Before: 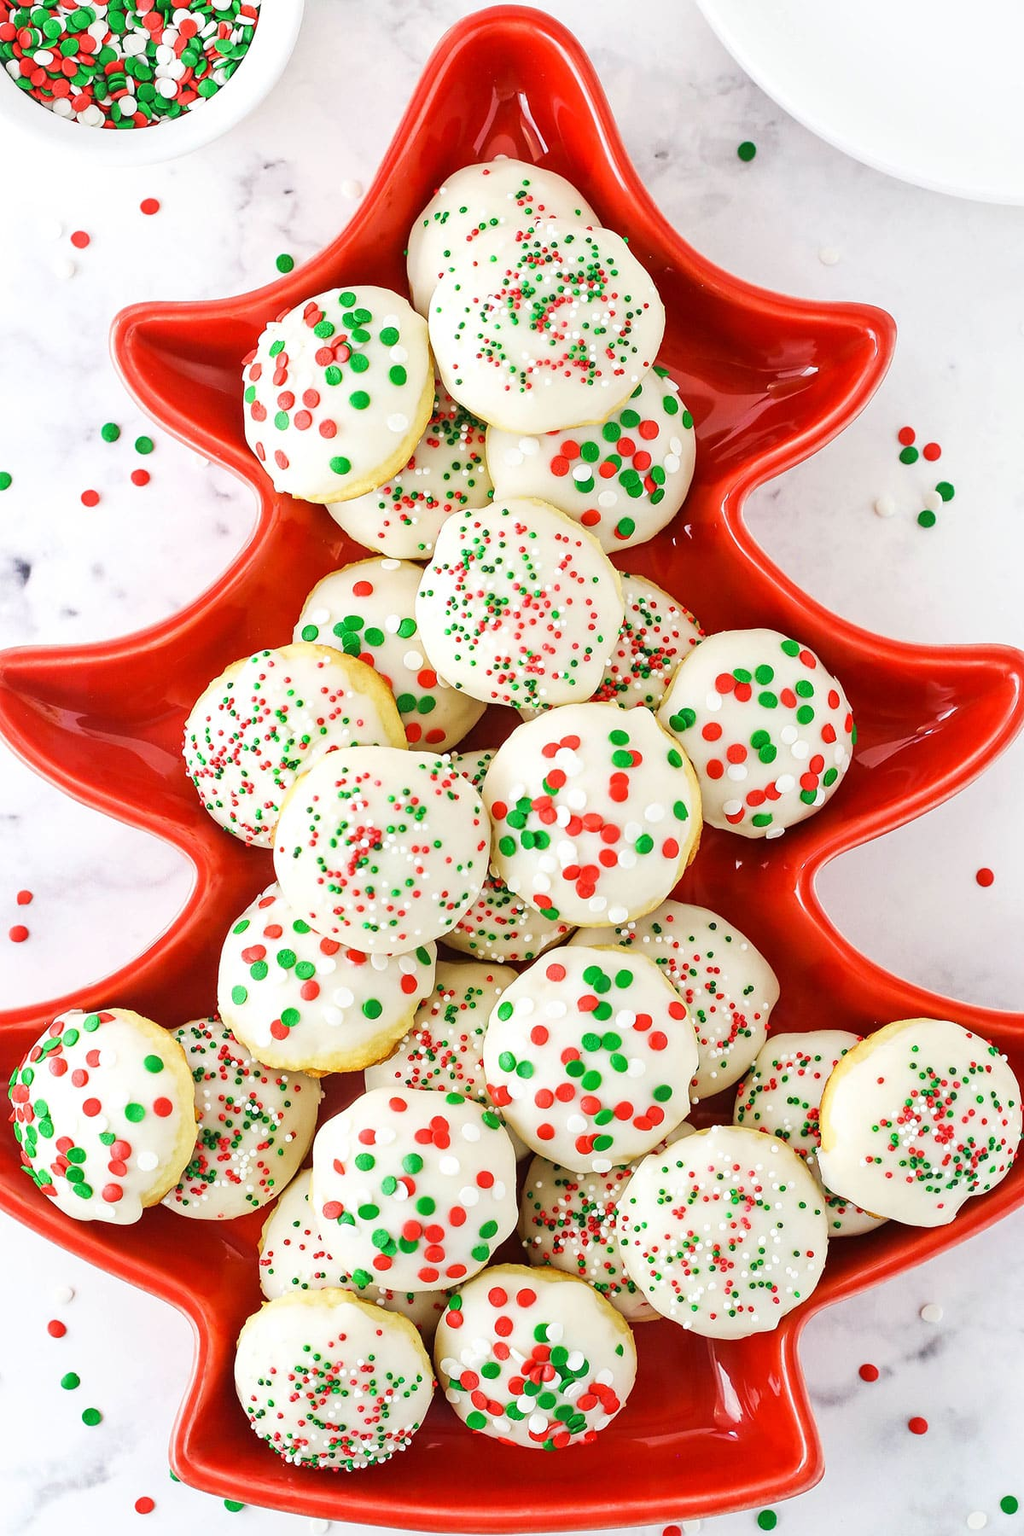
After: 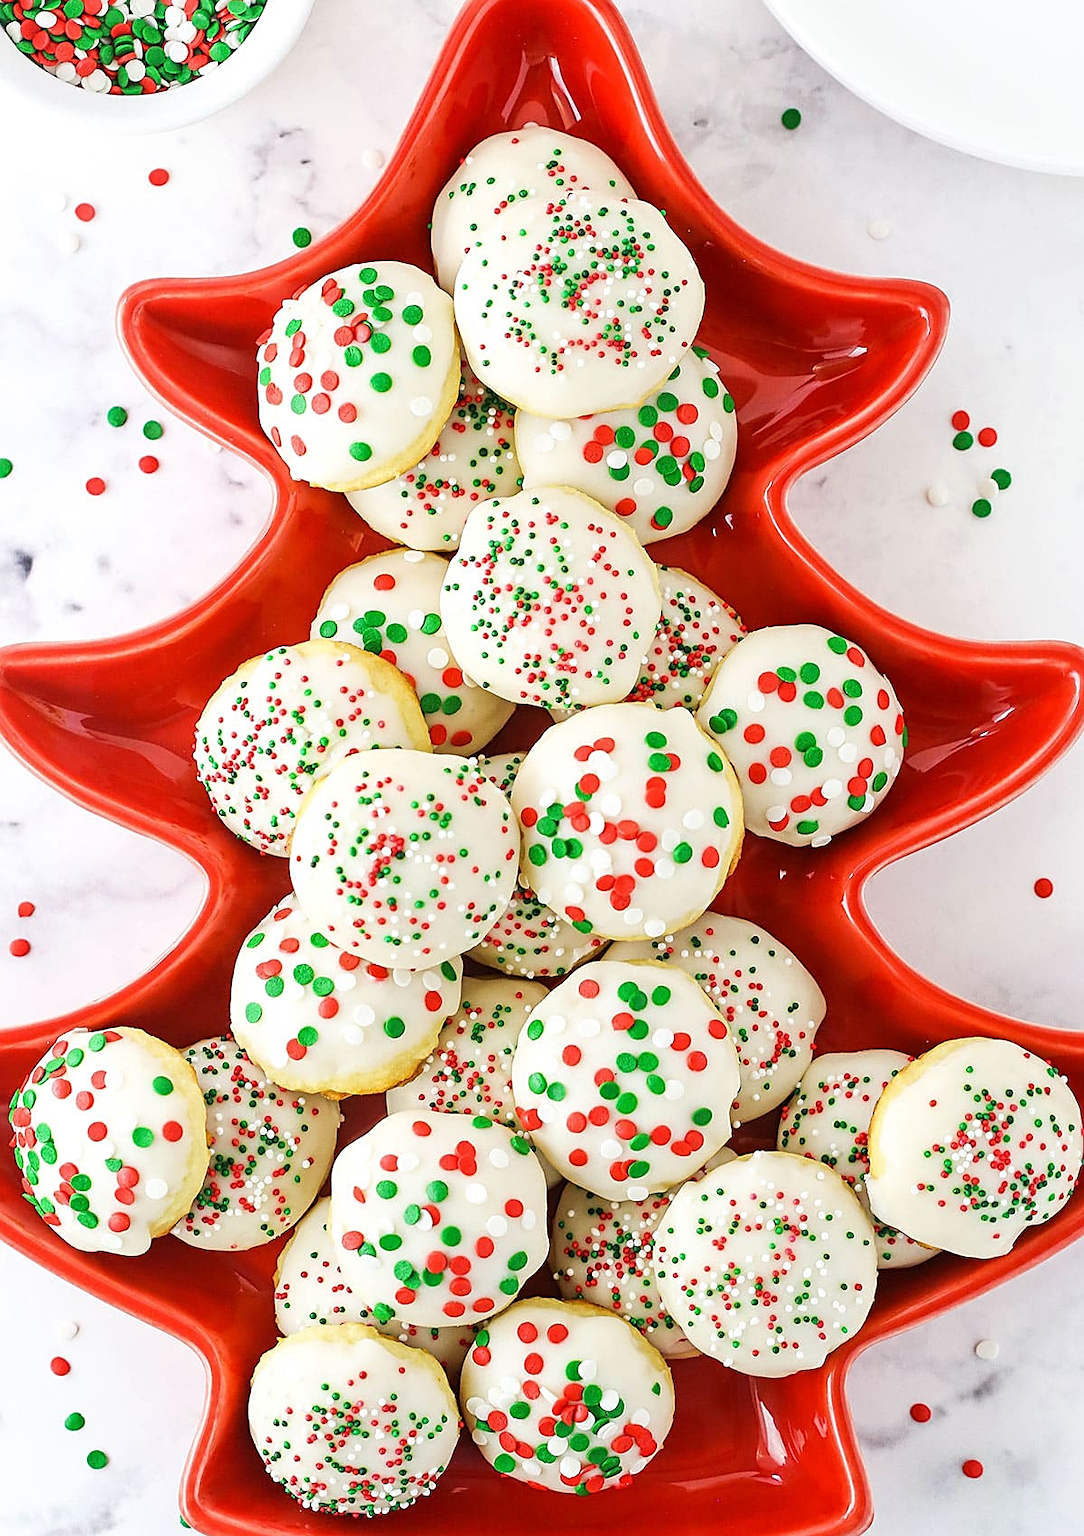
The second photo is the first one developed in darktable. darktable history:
crop and rotate: top 2.568%, bottom 3.039%
sharpen: on, module defaults
